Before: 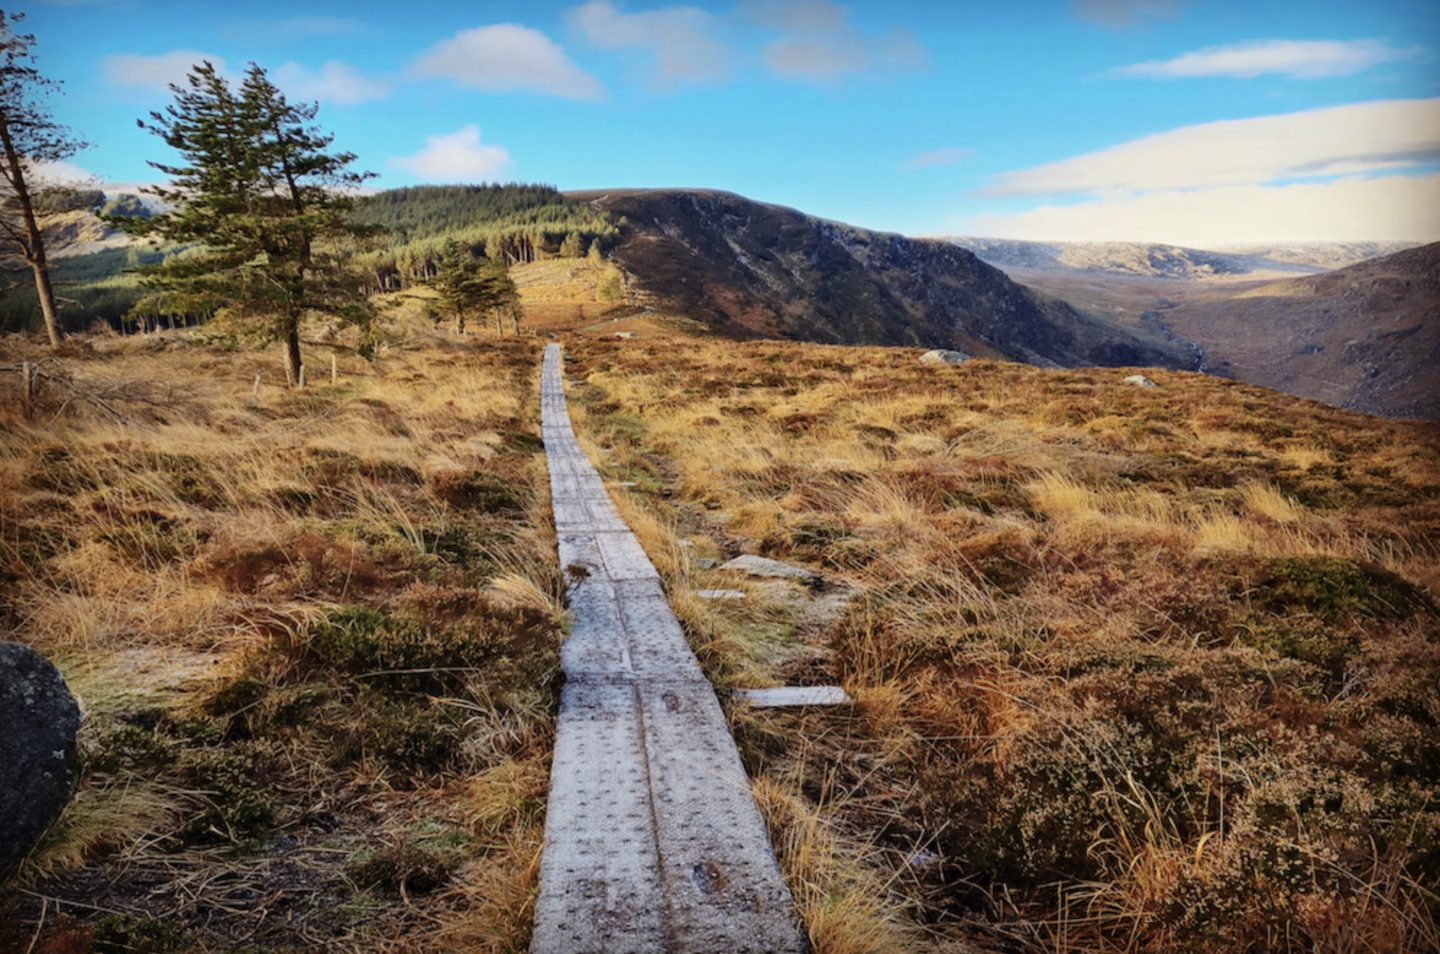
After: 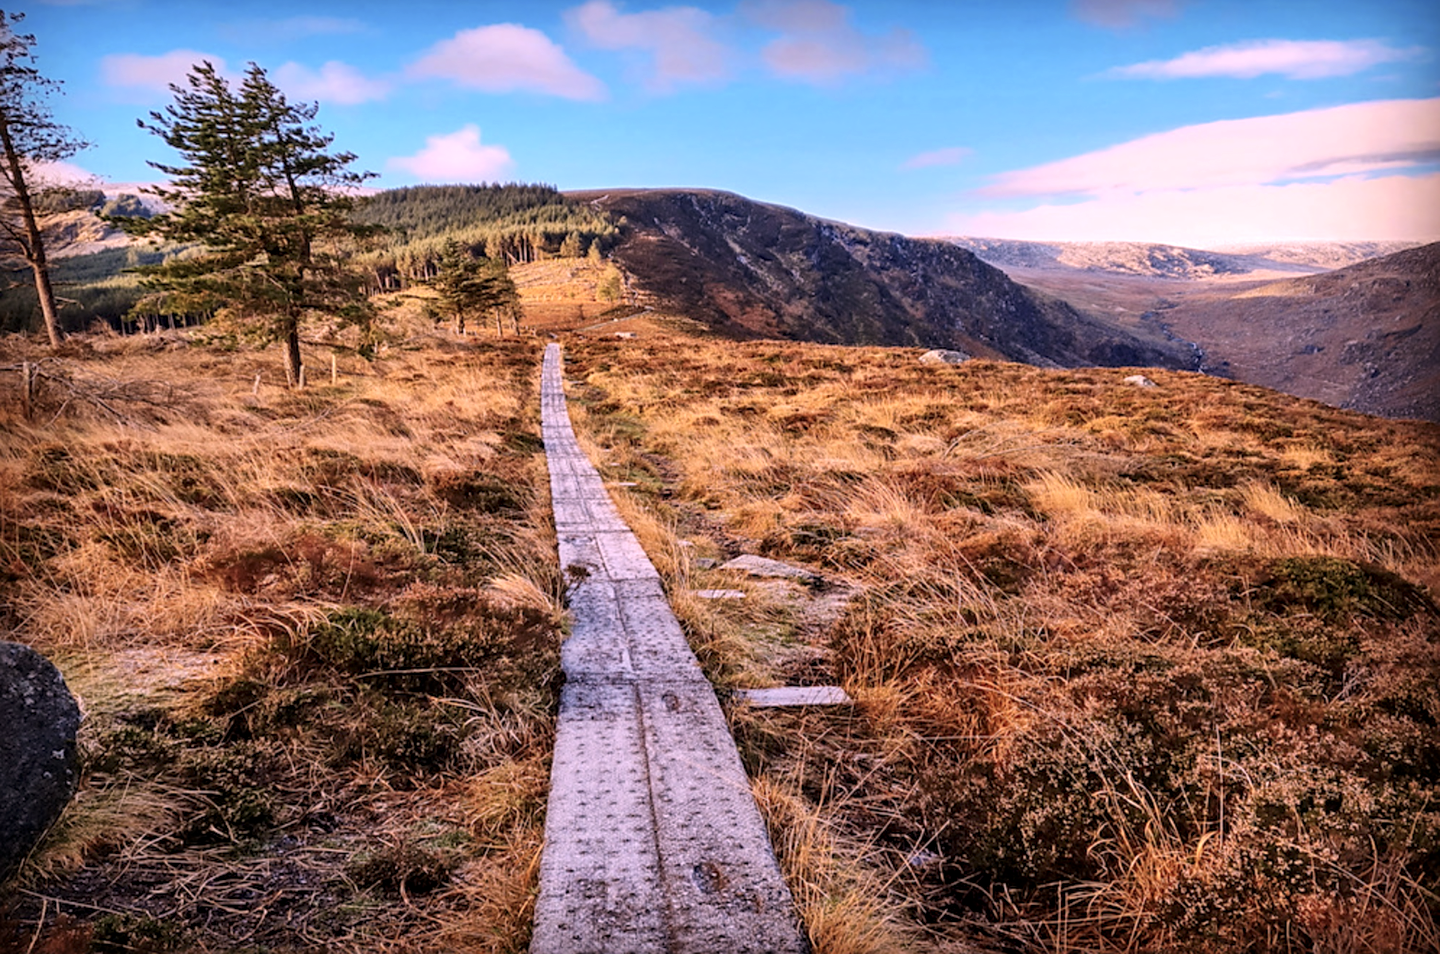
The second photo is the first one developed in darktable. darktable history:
local contrast: on, module defaults
white balance: red 1.188, blue 1.11
sharpen: on, module defaults
